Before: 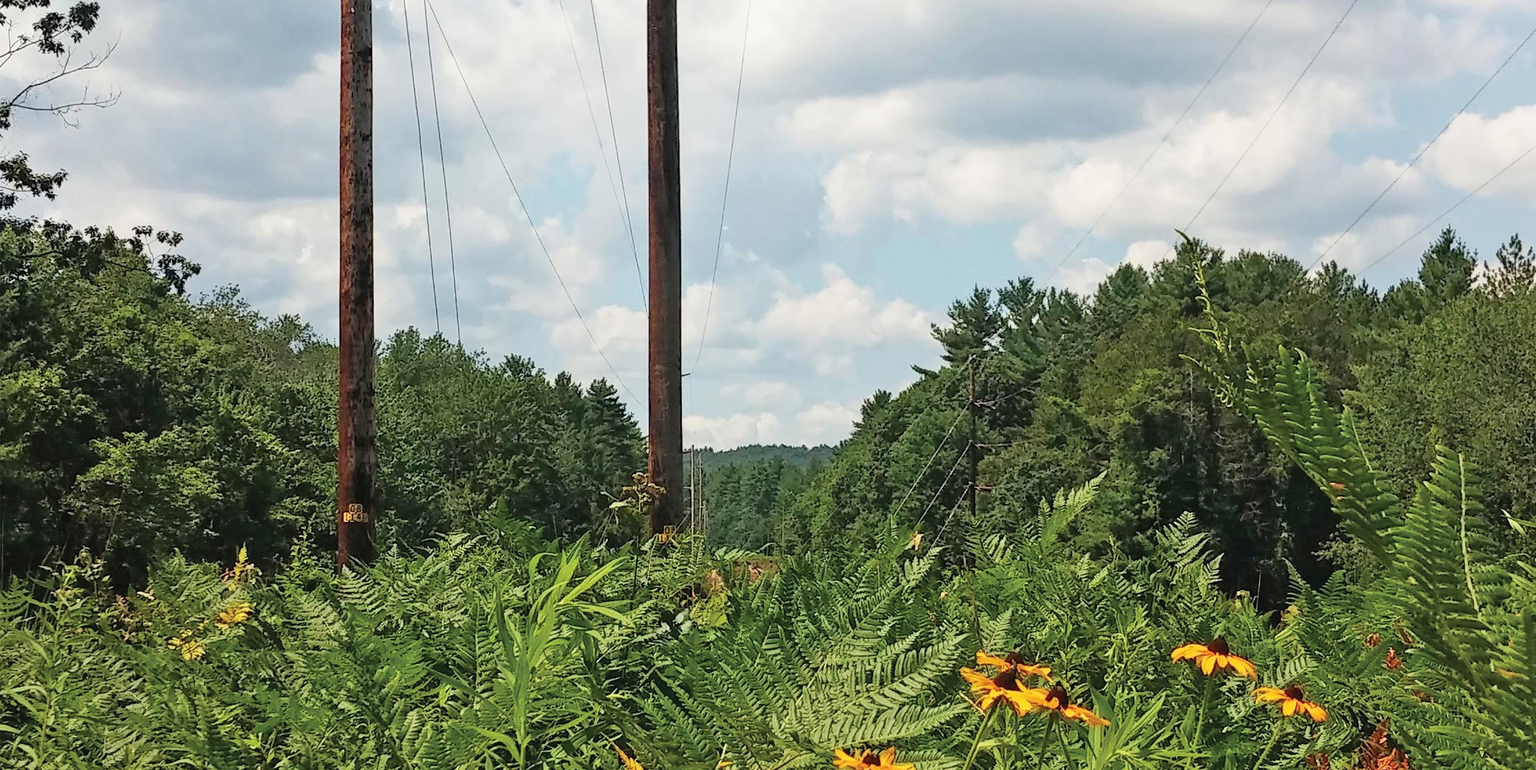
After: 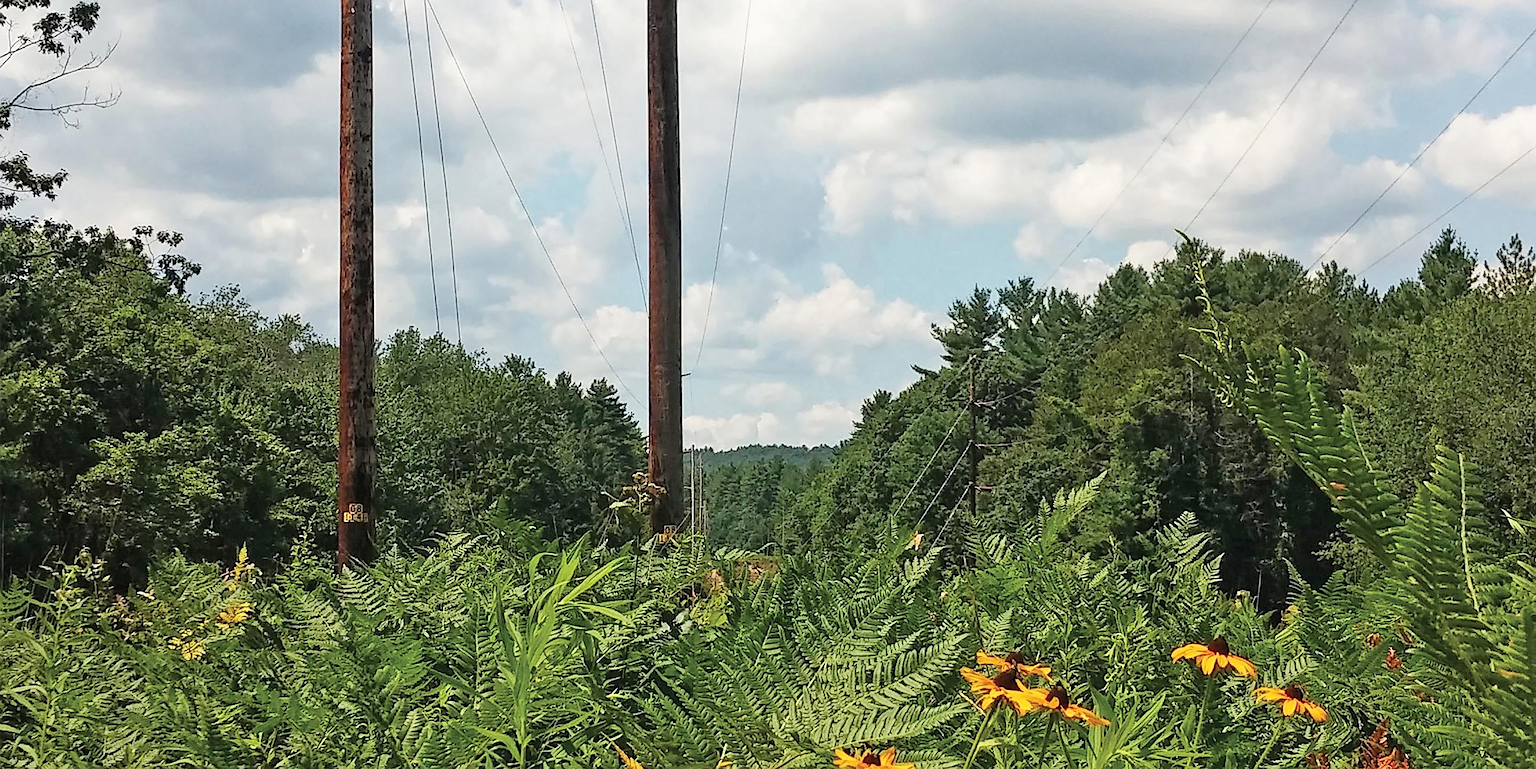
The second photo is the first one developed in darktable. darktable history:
contrast equalizer: octaves 7, y [[0.5 ×6], [0.5 ×6], [0.5, 0.5, 0.501, 0.545, 0.707, 0.863], [0 ×6], [0 ×6]]
sharpen: on, module defaults
local contrast: highlights 100%, shadows 97%, detail 120%, midtone range 0.2
